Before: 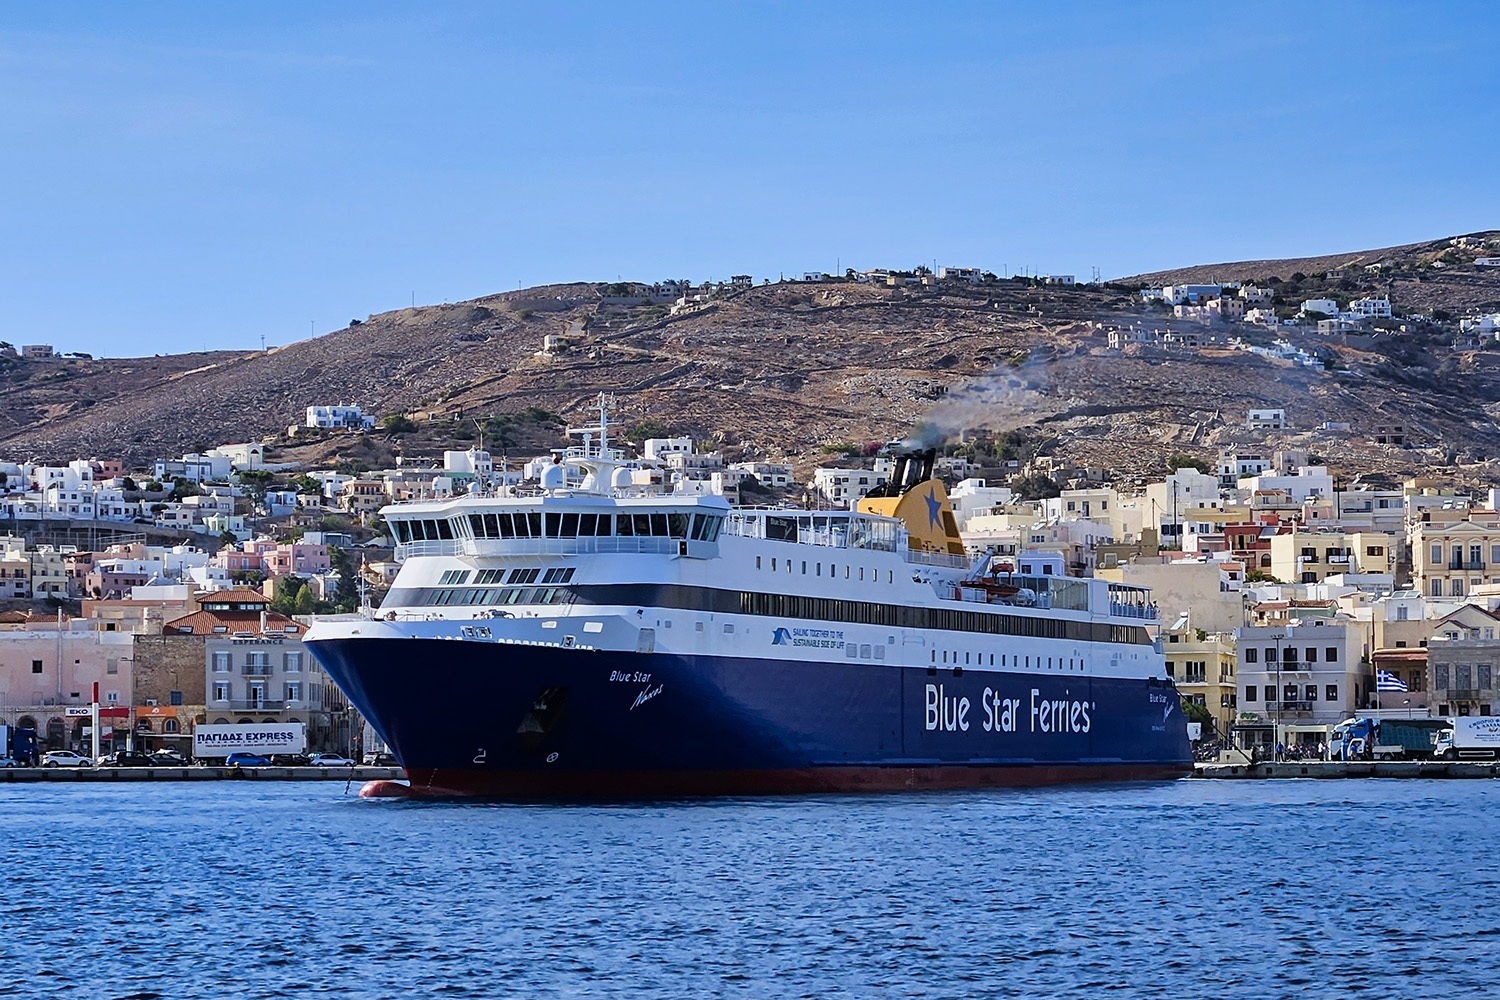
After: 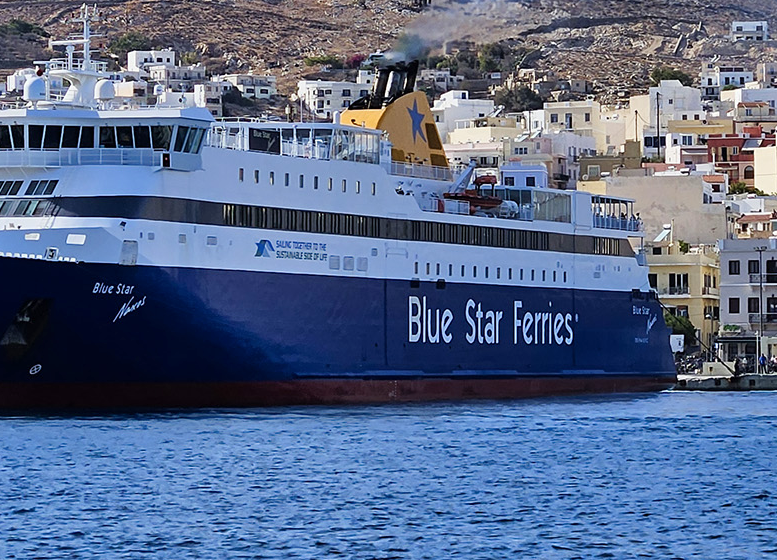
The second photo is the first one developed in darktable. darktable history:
shadows and highlights: soften with gaussian
crop: left 34.479%, top 38.822%, right 13.718%, bottom 5.172%
